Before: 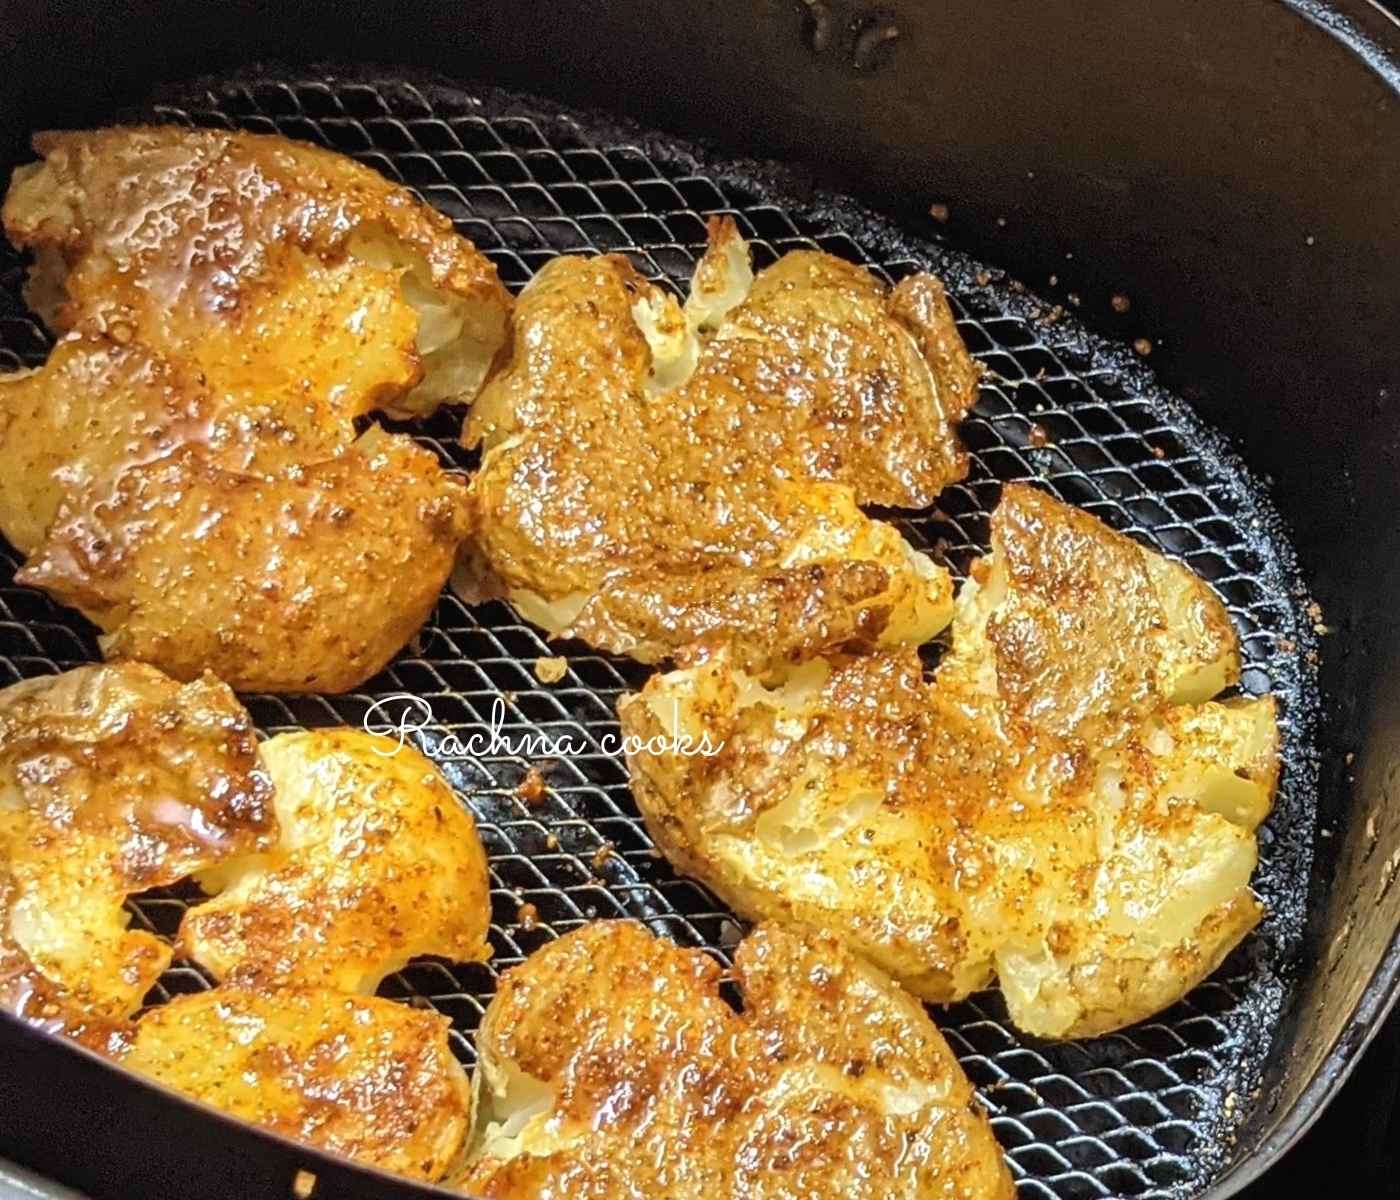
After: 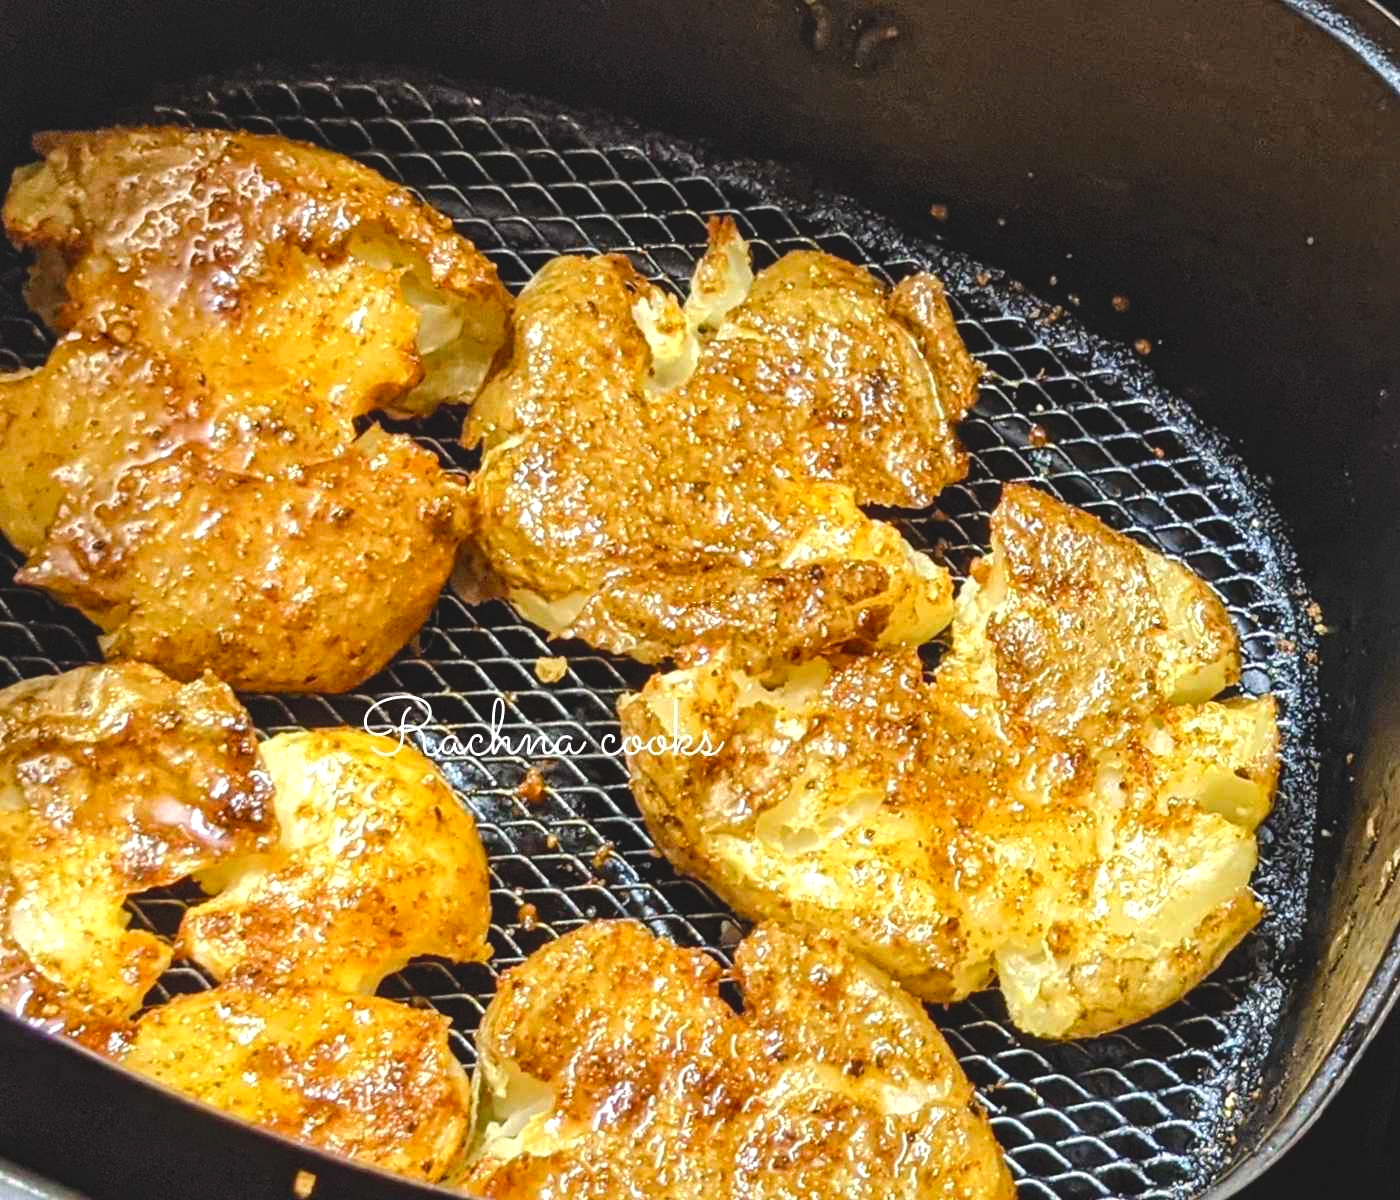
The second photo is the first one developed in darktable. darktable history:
exposure: black level correction -0.015, compensate highlight preservation false
color balance rgb: global offset › luminance -0.51%, perceptual saturation grading › global saturation 27.53%, perceptual saturation grading › highlights -25%, perceptual saturation grading › shadows 25%, perceptual brilliance grading › highlights 6.62%, perceptual brilliance grading › mid-tones 17.07%, perceptual brilliance grading › shadows -5.23%
local contrast: highlights 100%, shadows 100%, detail 120%, midtone range 0.2
